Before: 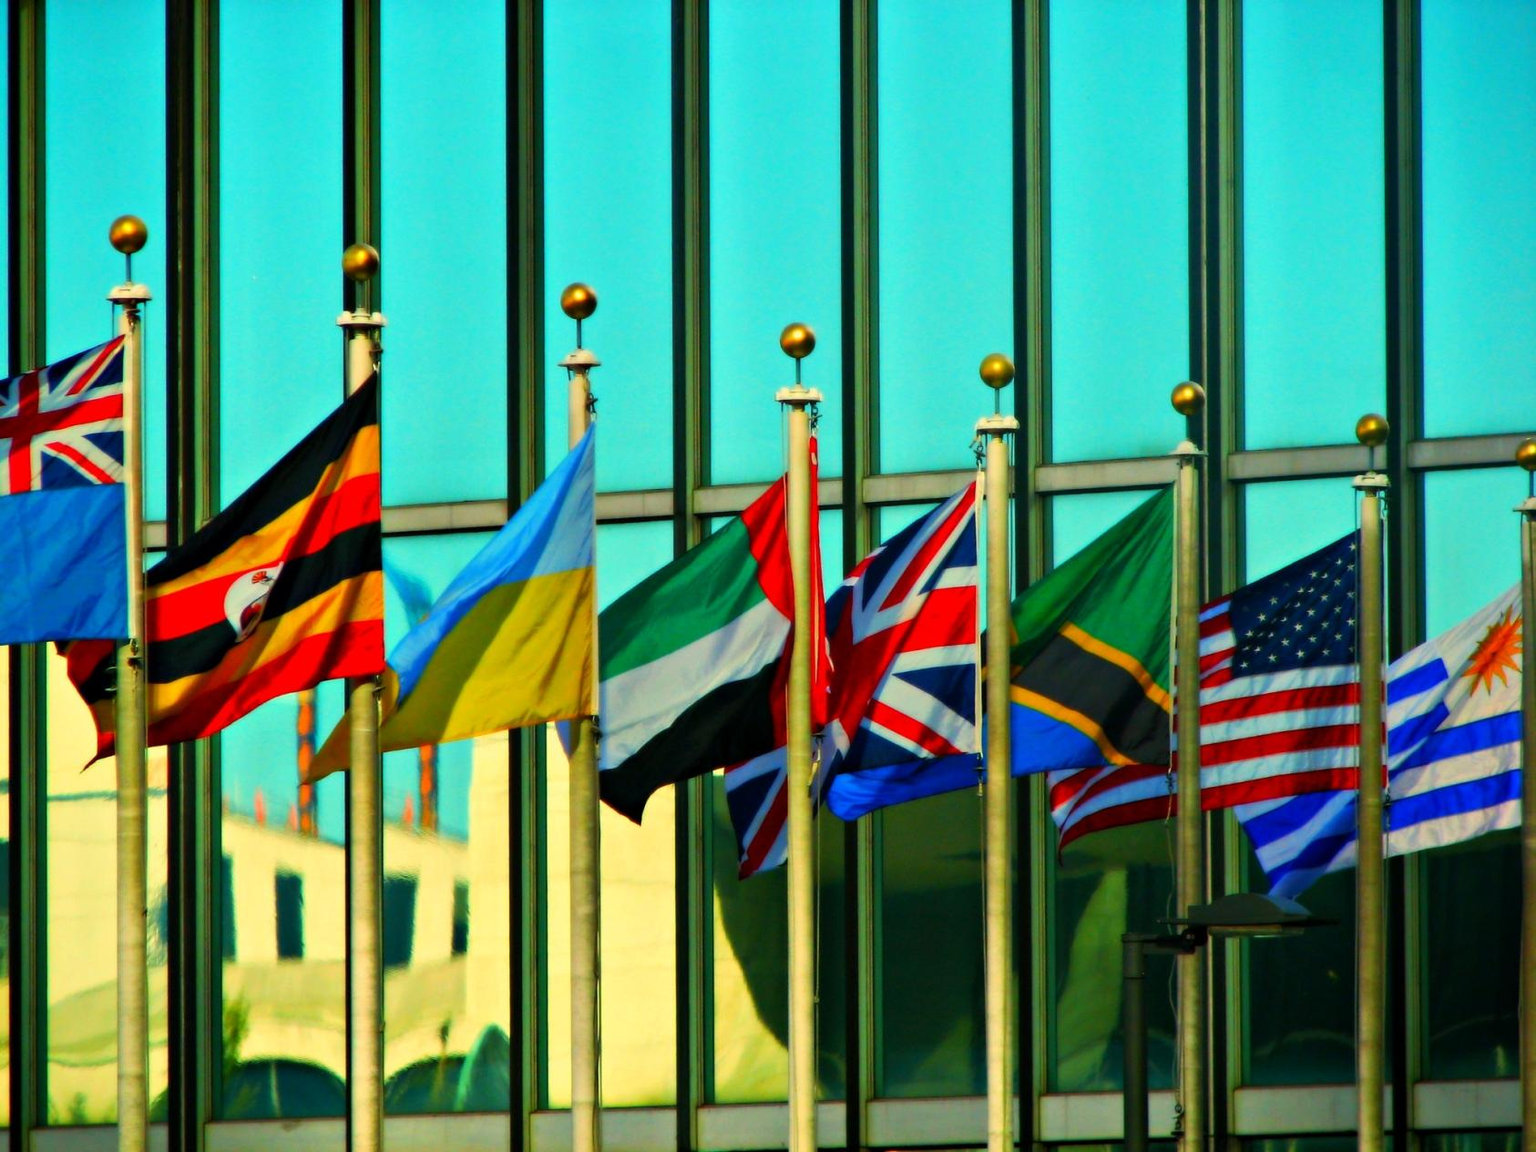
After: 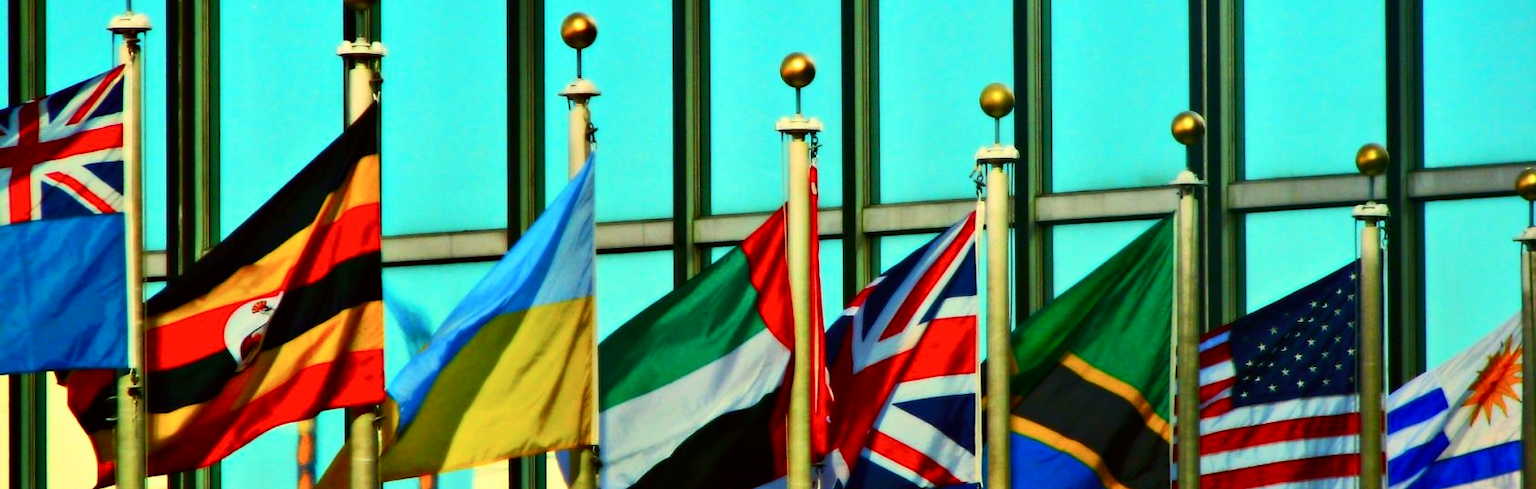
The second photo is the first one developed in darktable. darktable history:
contrast brightness saturation: contrast 0.22
color correction: highlights a* -2.79, highlights b* -2.56, shadows a* 2, shadows b* 3.01
crop and rotate: top 23.482%, bottom 34.024%
